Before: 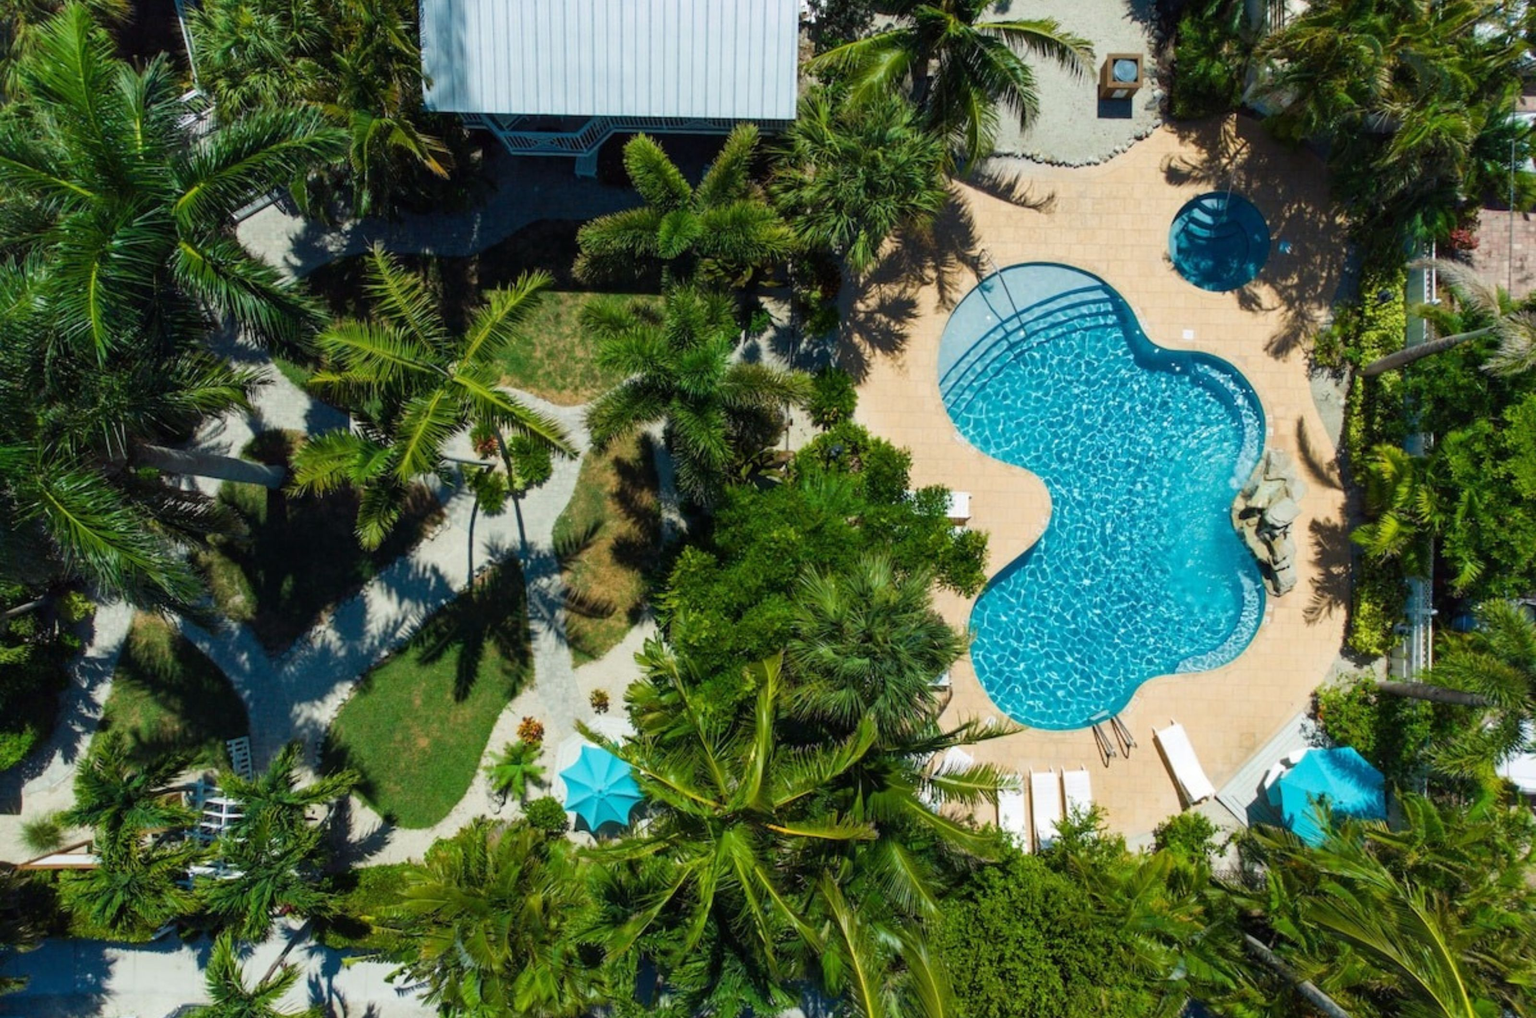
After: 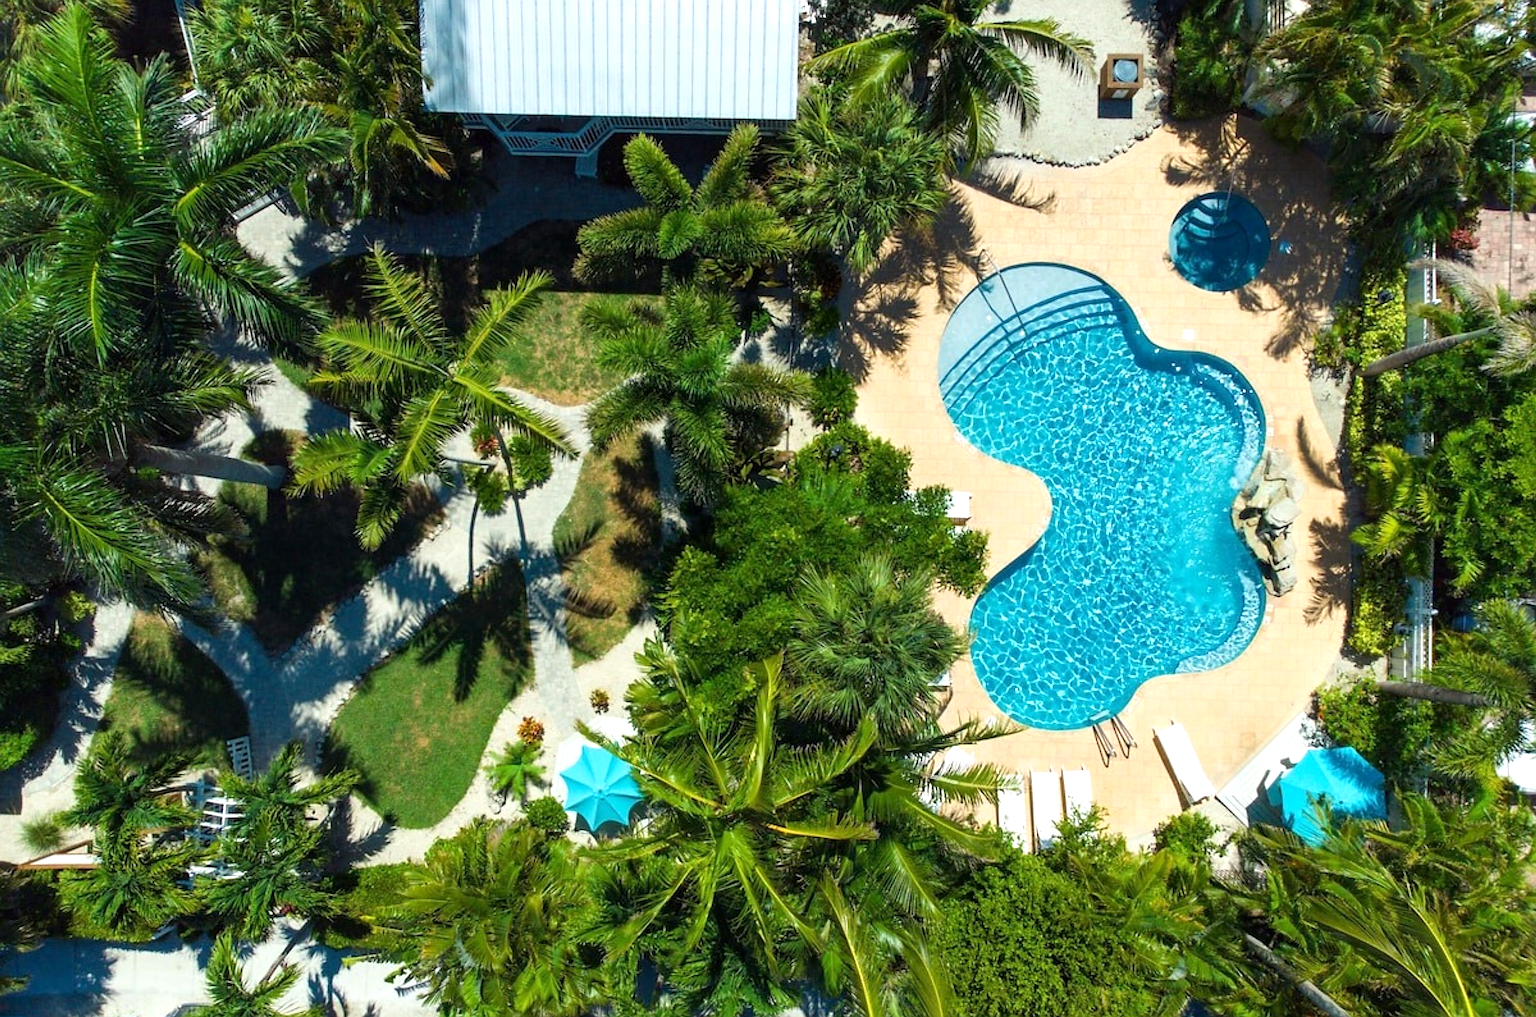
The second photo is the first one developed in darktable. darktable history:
exposure: black level correction 0.001, exposure 0.499 EV, compensate highlight preservation false
sharpen: radius 1.403, amount 1.265, threshold 0.707
